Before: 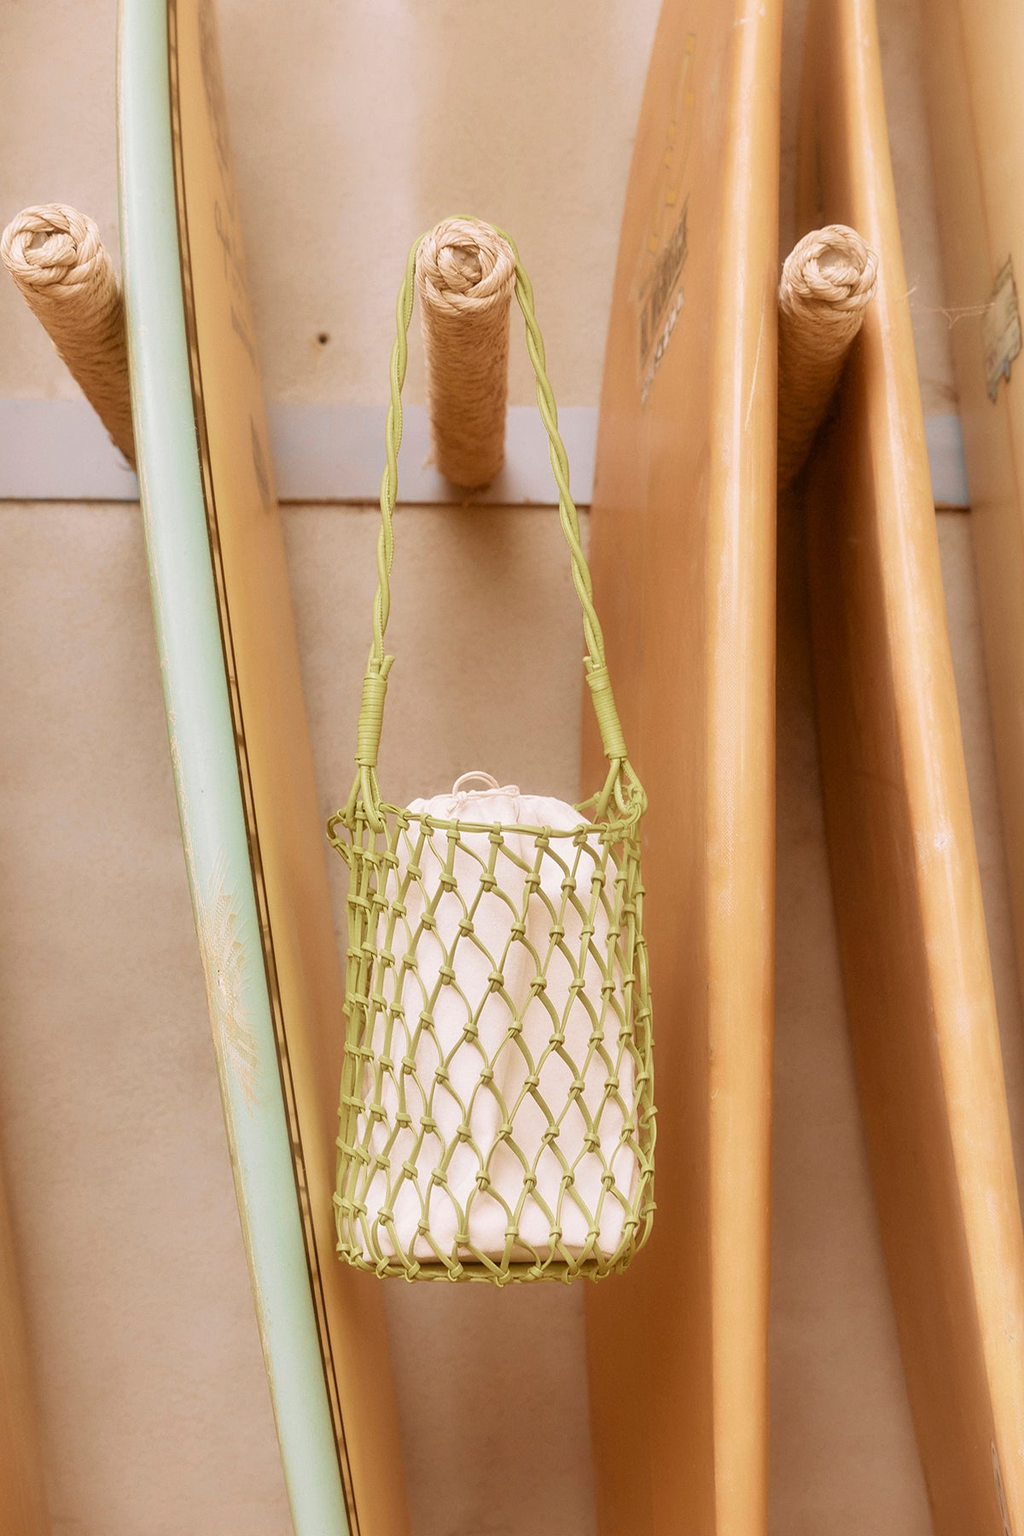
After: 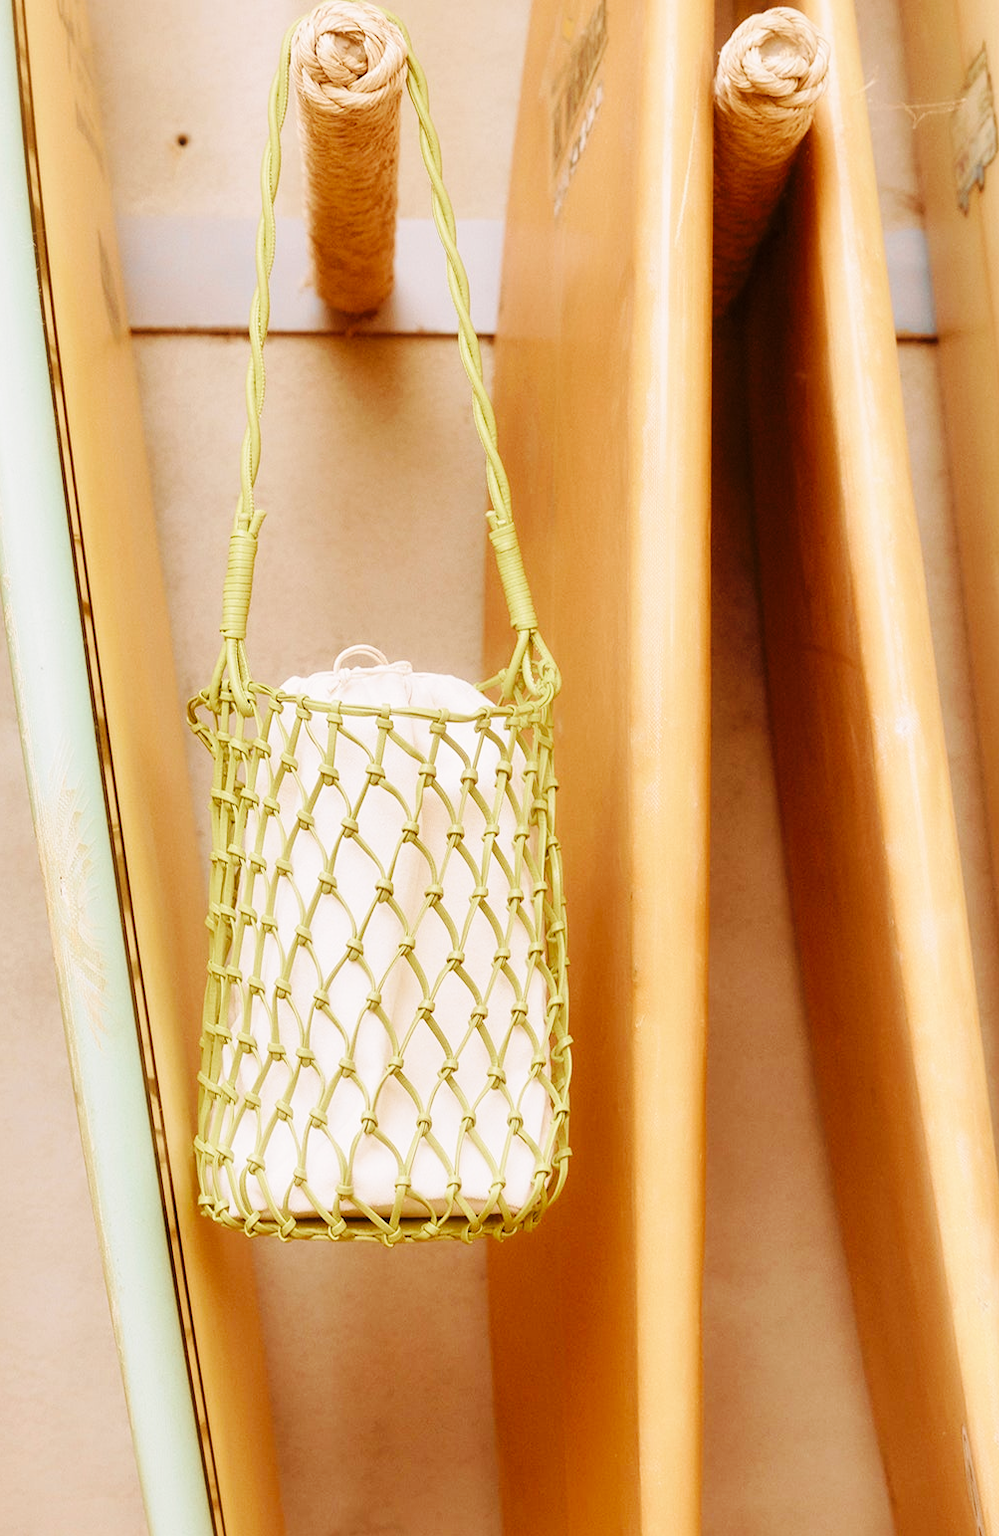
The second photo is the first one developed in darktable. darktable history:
crop: left 16.315%, top 14.246%
base curve: curves: ch0 [(0, 0) (0.036, 0.025) (0.121, 0.166) (0.206, 0.329) (0.605, 0.79) (1, 1)], preserve colors none
